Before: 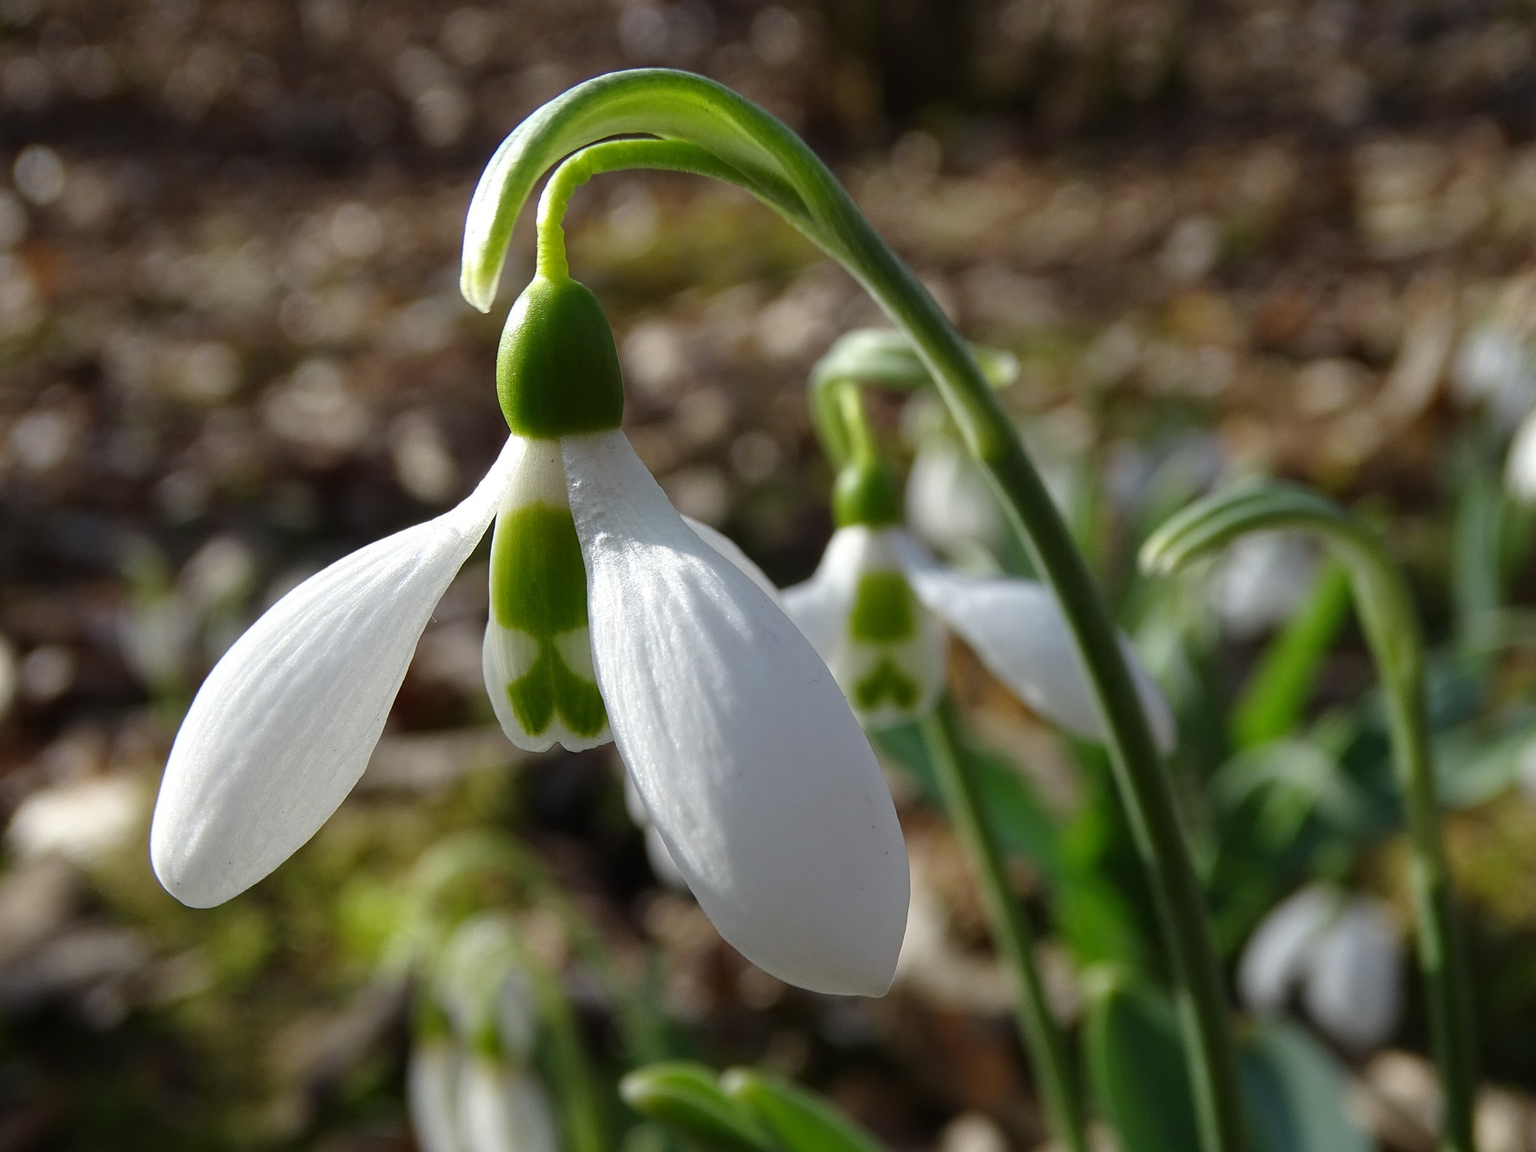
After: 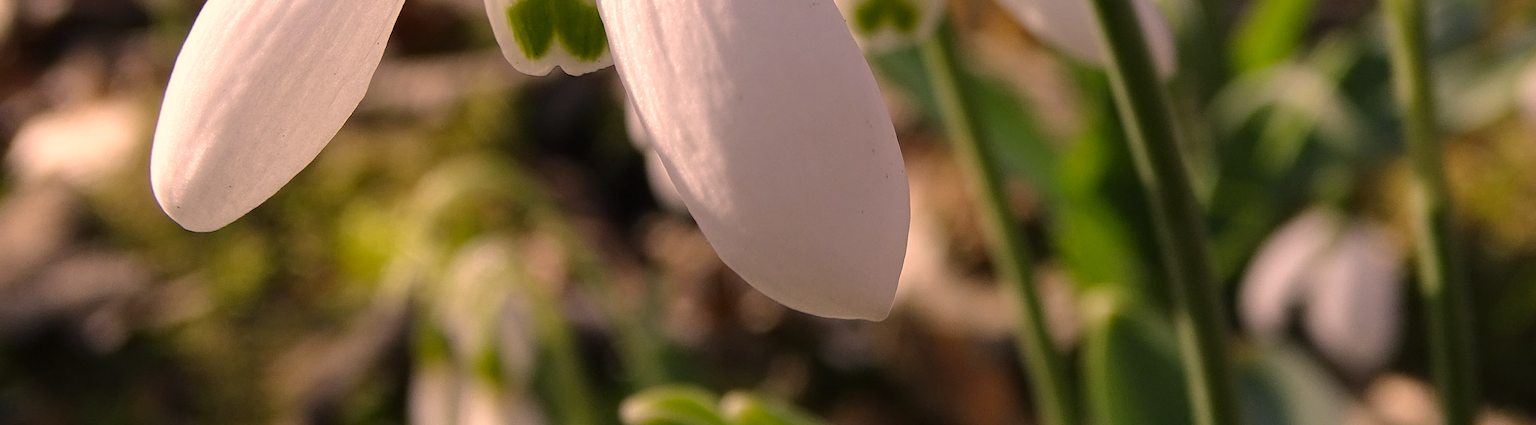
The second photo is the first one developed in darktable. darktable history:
contrast brightness saturation: saturation -0.053
crop and rotate: top 58.771%, bottom 4.294%
shadows and highlights: radius 173.56, shadows 27.84, white point adjustment 3.23, highlights -68.15, highlights color adjustment 45.72%, soften with gaussian
color correction: highlights a* 21.39, highlights b* 19.32
